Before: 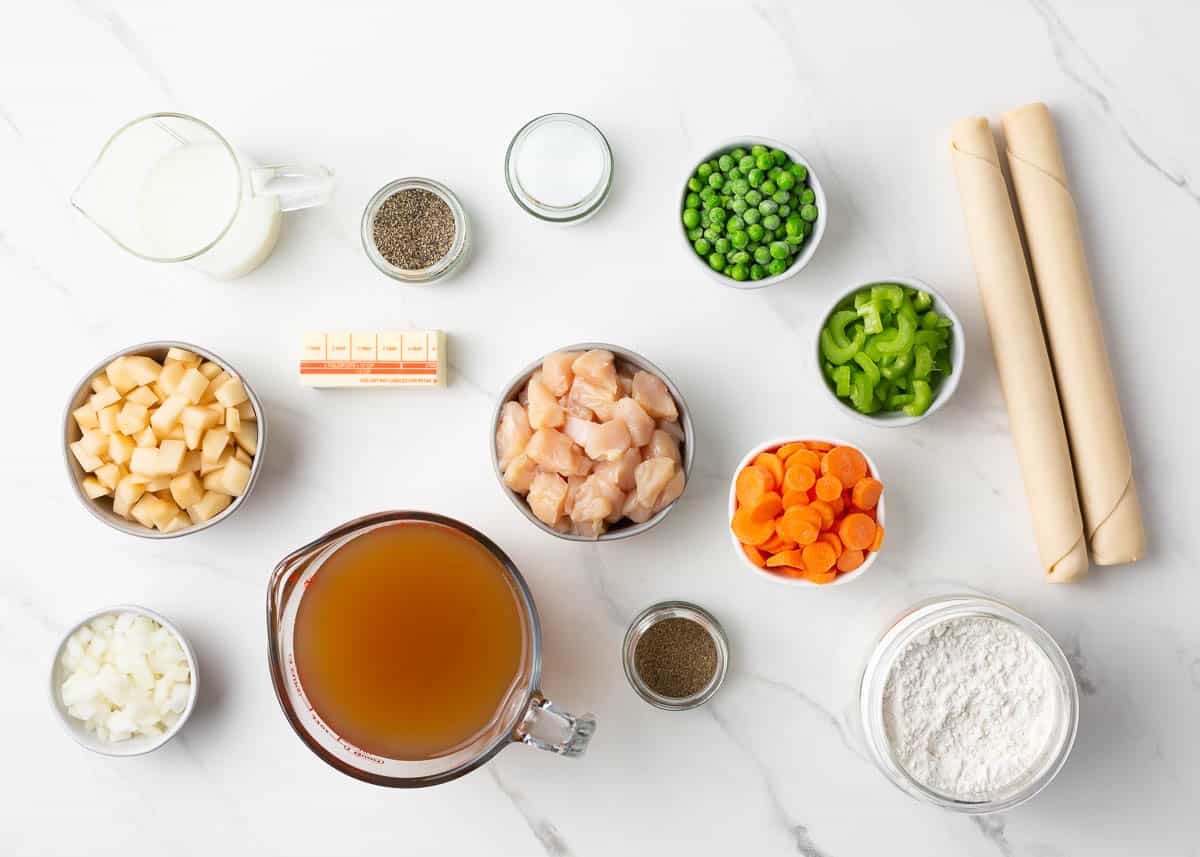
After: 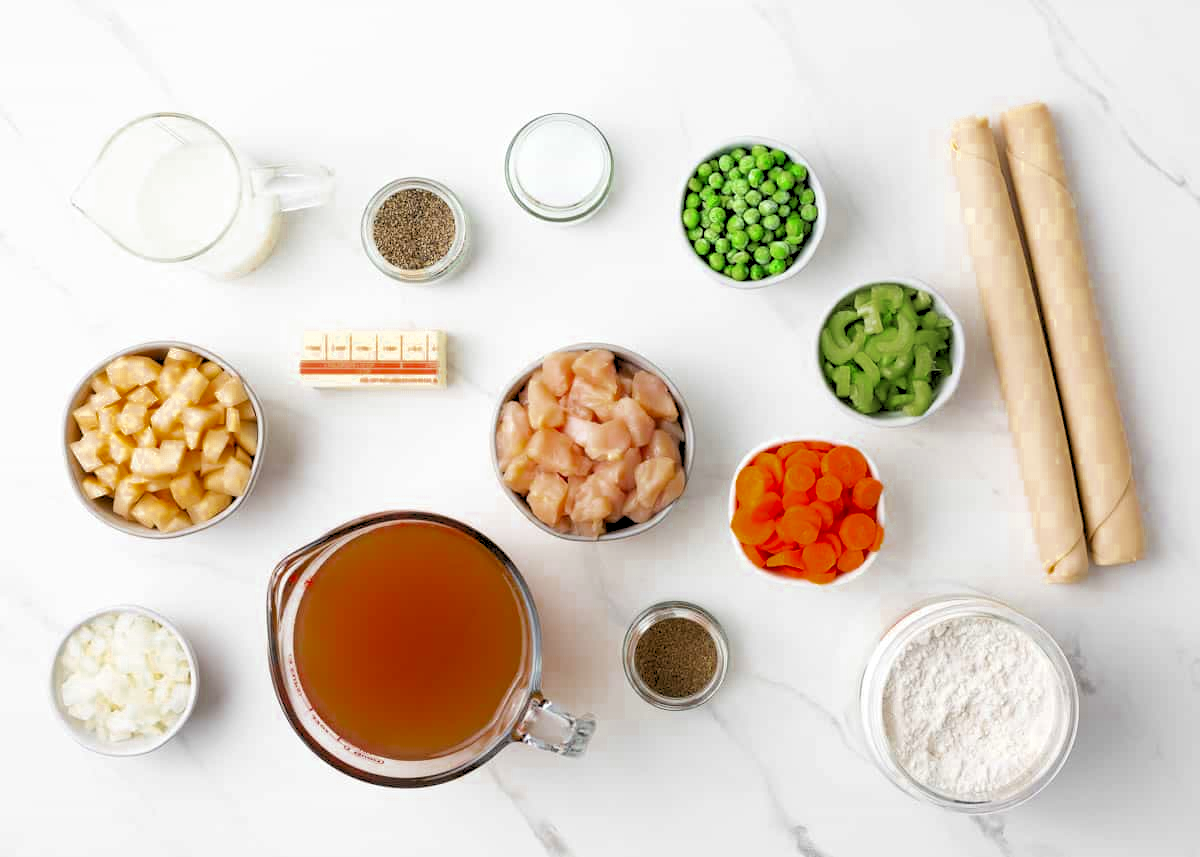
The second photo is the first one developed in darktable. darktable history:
rgb levels: preserve colors sum RGB, levels [[0.038, 0.433, 0.934], [0, 0.5, 1], [0, 0.5, 1]]
color zones: curves: ch0 [(0.11, 0.396) (0.195, 0.36) (0.25, 0.5) (0.303, 0.412) (0.357, 0.544) (0.75, 0.5) (0.967, 0.328)]; ch1 [(0, 0.468) (0.112, 0.512) (0.202, 0.6) (0.25, 0.5) (0.307, 0.352) (0.357, 0.544) (0.75, 0.5) (0.963, 0.524)]
tone equalizer: -8 EV -0.417 EV, -7 EV -0.389 EV, -6 EV -0.333 EV, -5 EV -0.222 EV, -3 EV 0.222 EV, -2 EV 0.333 EV, -1 EV 0.389 EV, +0 EV 0.417 EV, edges refinement/feathering 500, mask exposure compensation -1.57 EV, preserve details no
